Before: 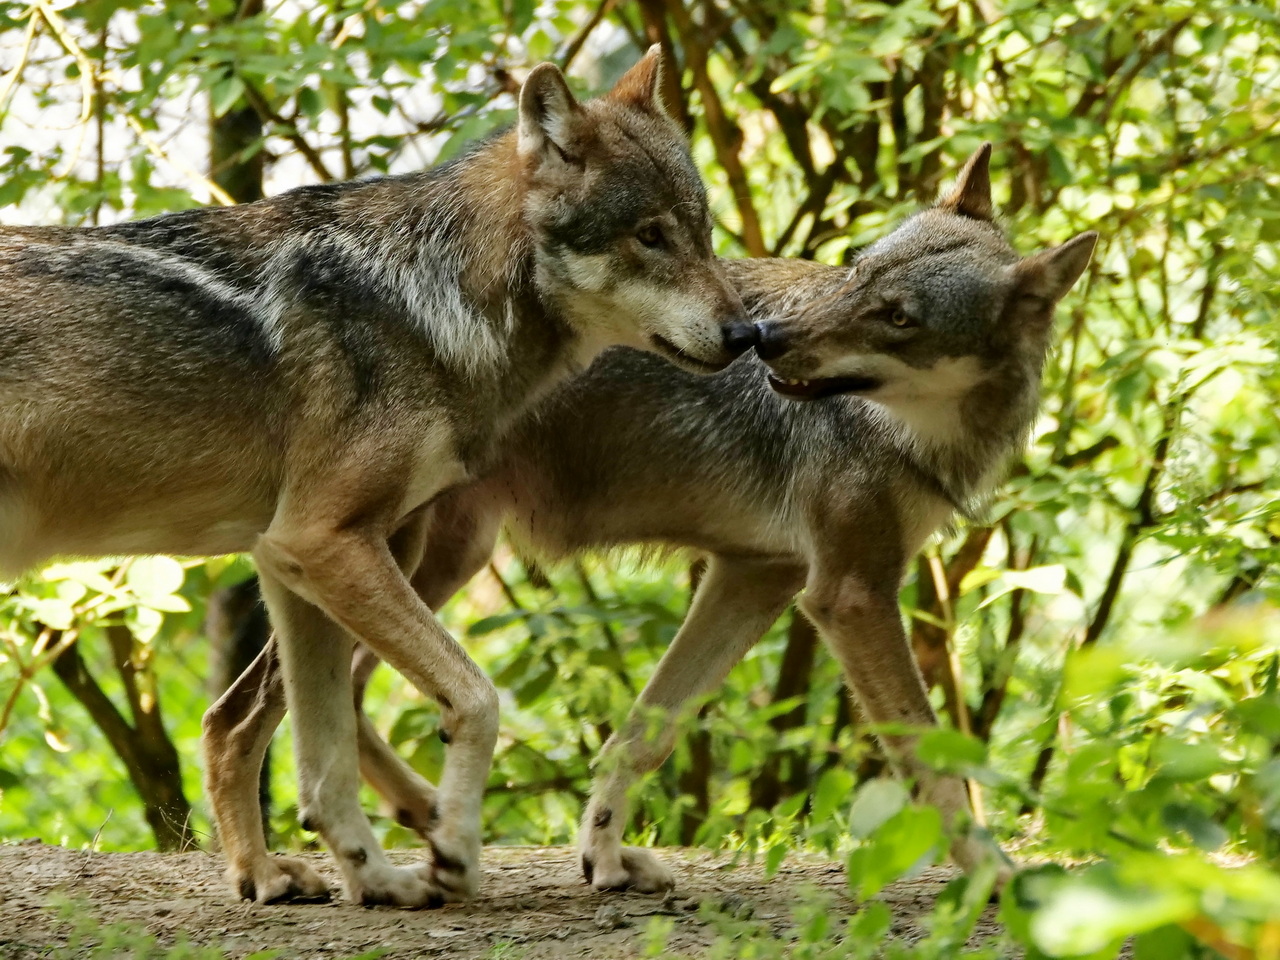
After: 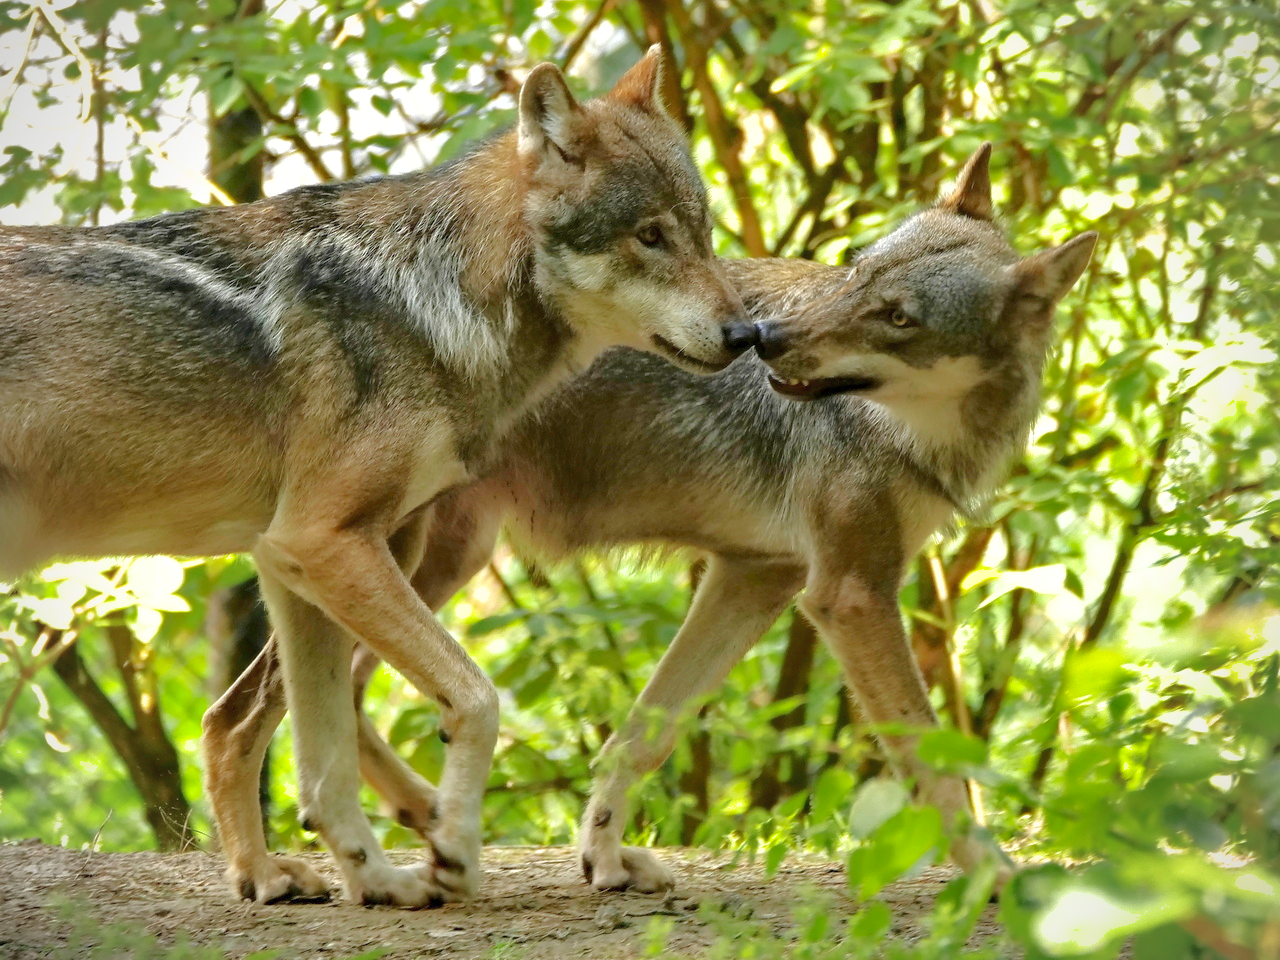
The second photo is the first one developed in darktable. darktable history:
exposure: exposure 1 EV, compensate exposure bias true, compensate highlight preservation false
shadows and highlights: on, module defaults
vignetting: fall-off radius 60.85%
tone equalizer: -8 EV -0.022 EV, -7 EV 0.031 EV, -6 EV -0.008 EV, -5 EV 0.006 EV, -4 EV -0.034 EV, -3 EV -0.238 EV, -2 EV -0.646 EV, -1 EV -0.959 EV, +0 EV -0.951 EV, edges refinement/feathering 500, mask exposure compensation -1.26 EV, preserve details no
